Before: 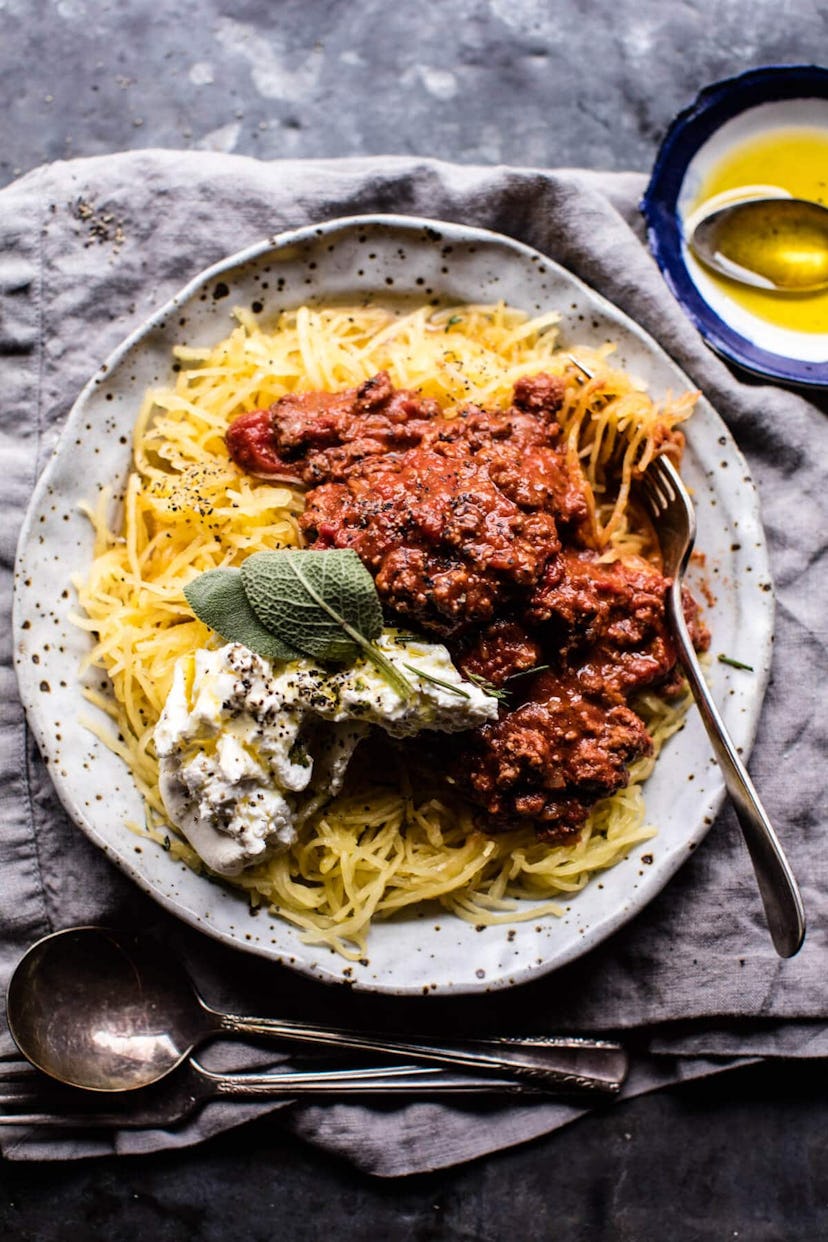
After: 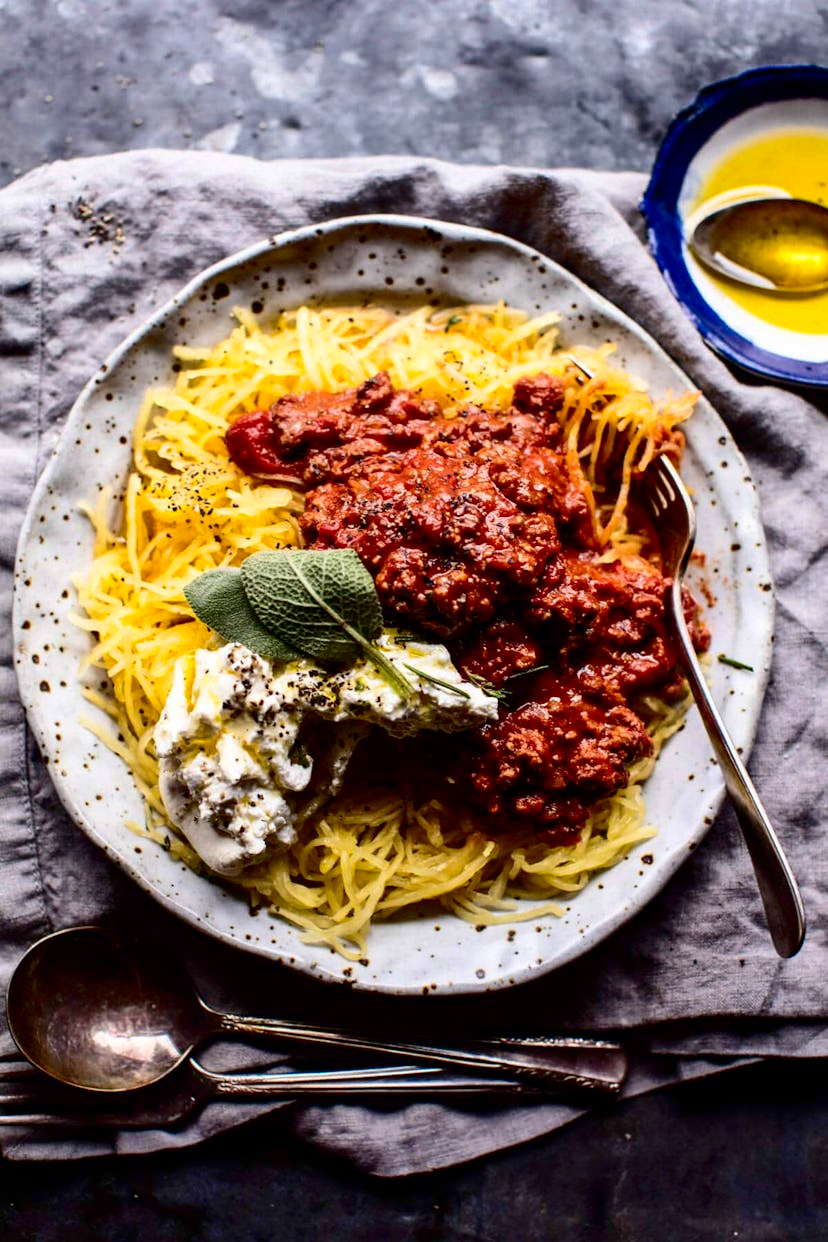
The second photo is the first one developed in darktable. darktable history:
shadows and highlights: on, module defaults
contrast brightness saturation: contrast 0.312, brightness -0.081, saturation 0.173
